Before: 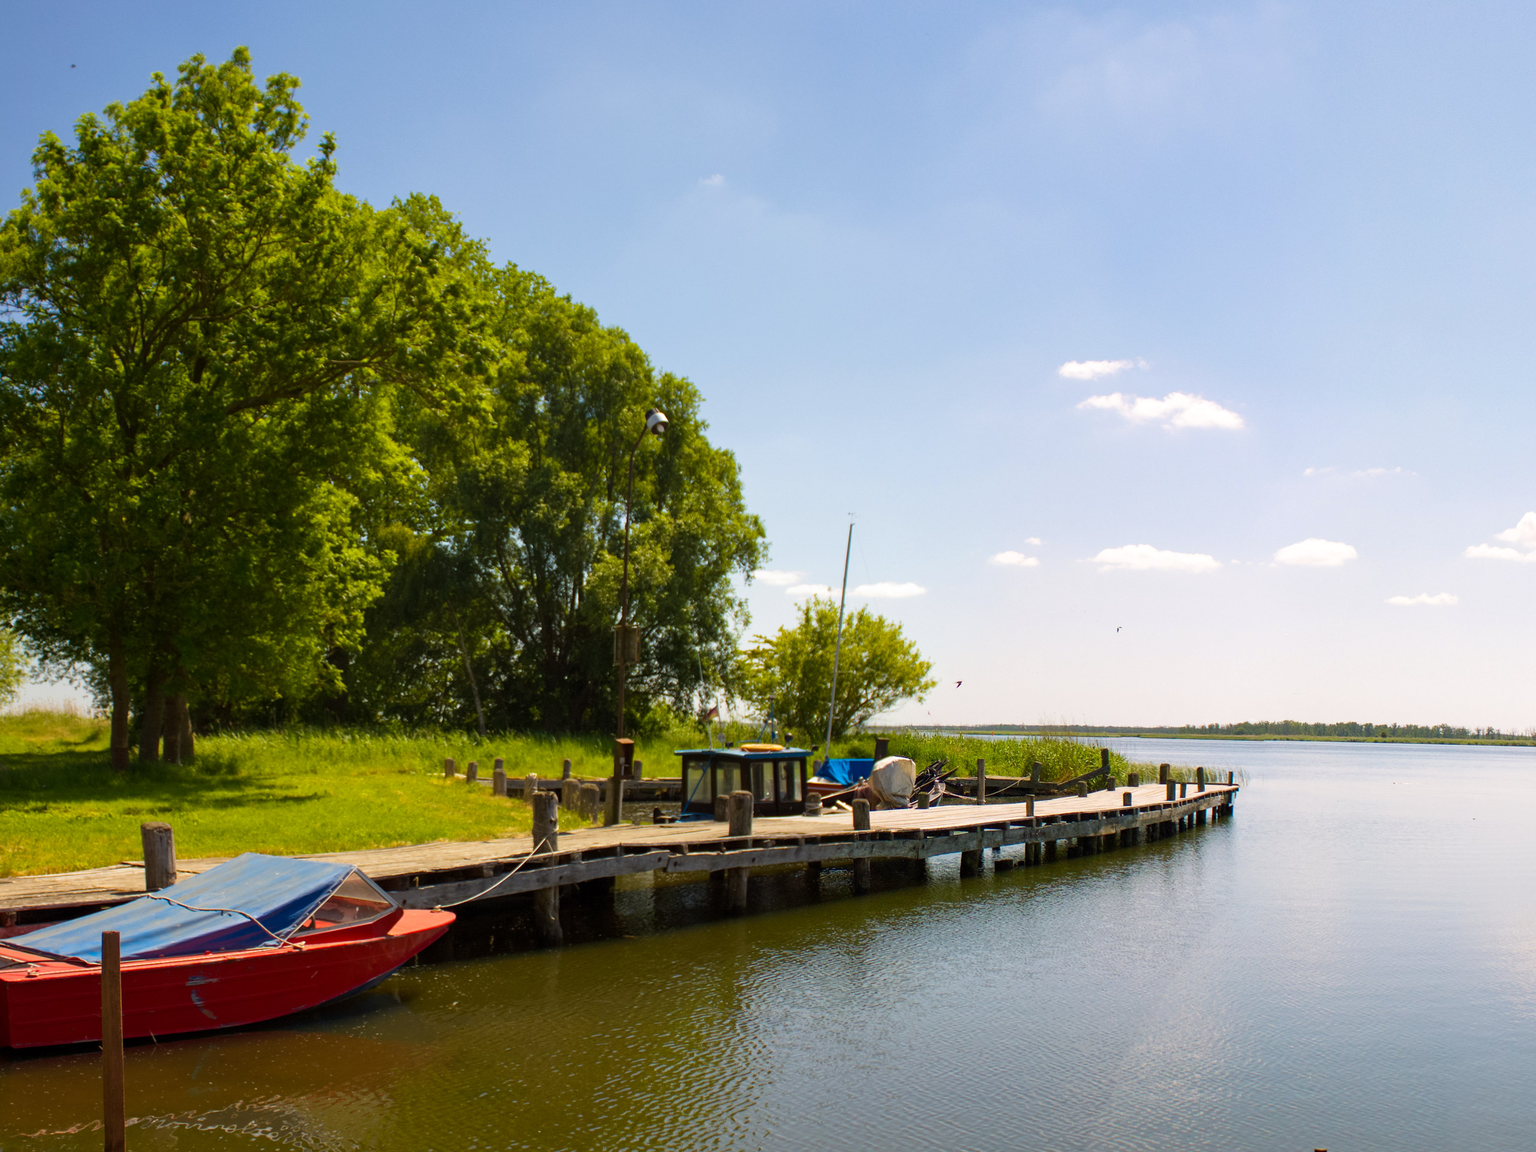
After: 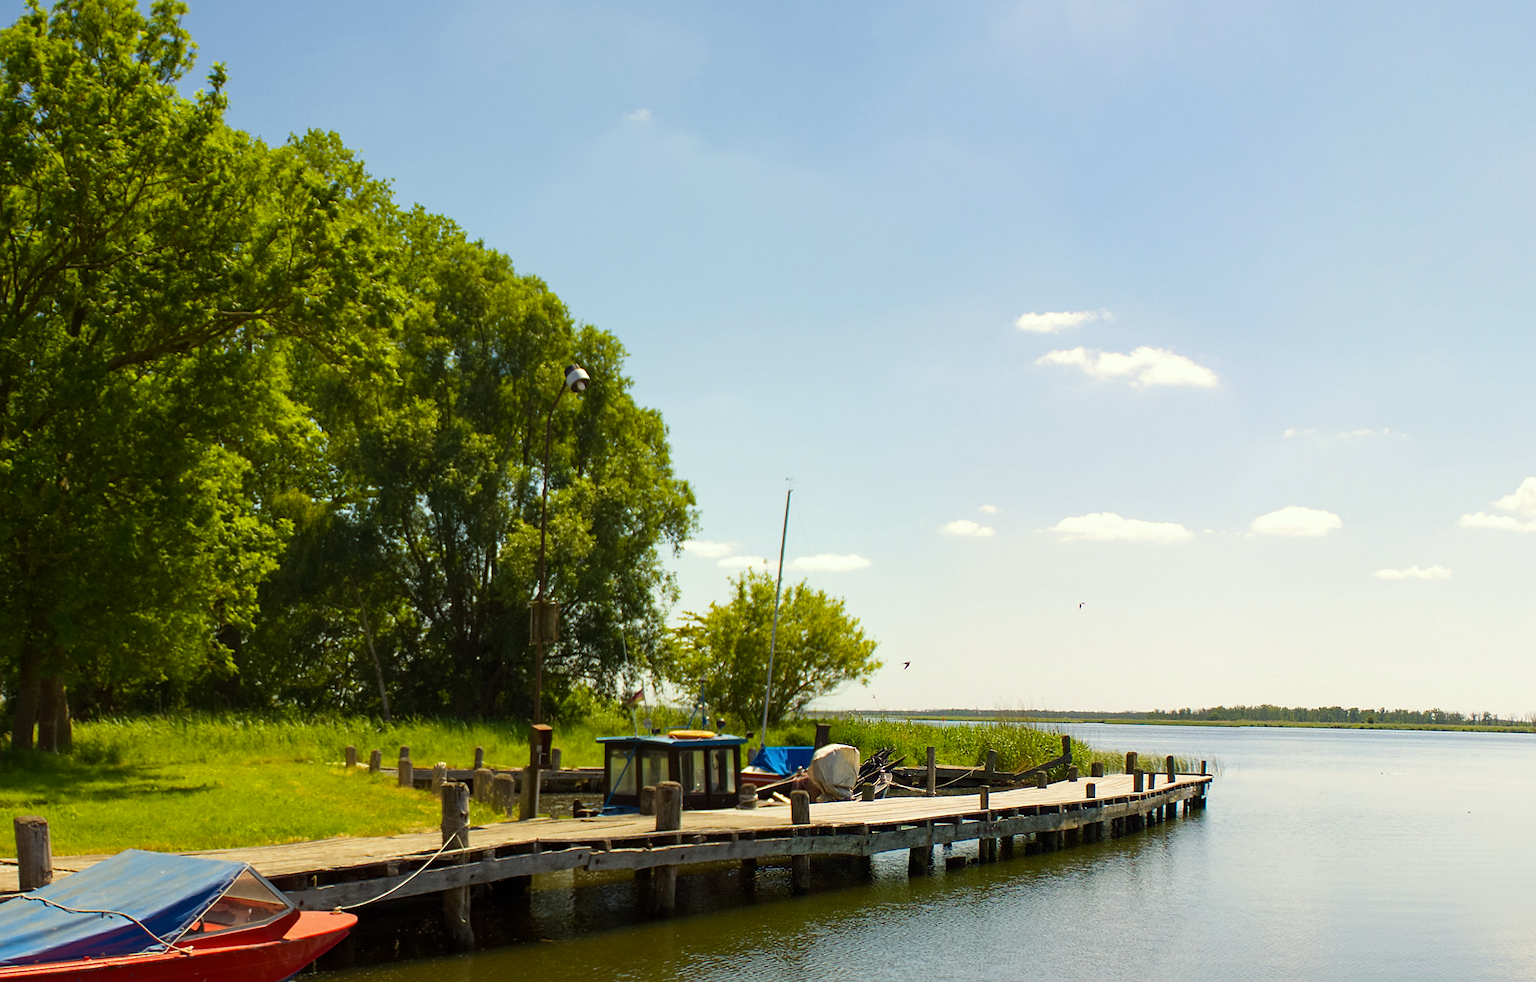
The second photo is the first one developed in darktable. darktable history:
color correction: highlights a* -4.44, highlights b* 6.82
tone equalizer: -7 EV 0.122 EV, mask exposure compensation -0.515 EV
sharpen: radius 1.9, amount 0.412, threshold 1.319
crop: left 8.363%, top 6.526%, bottom 15.332%
